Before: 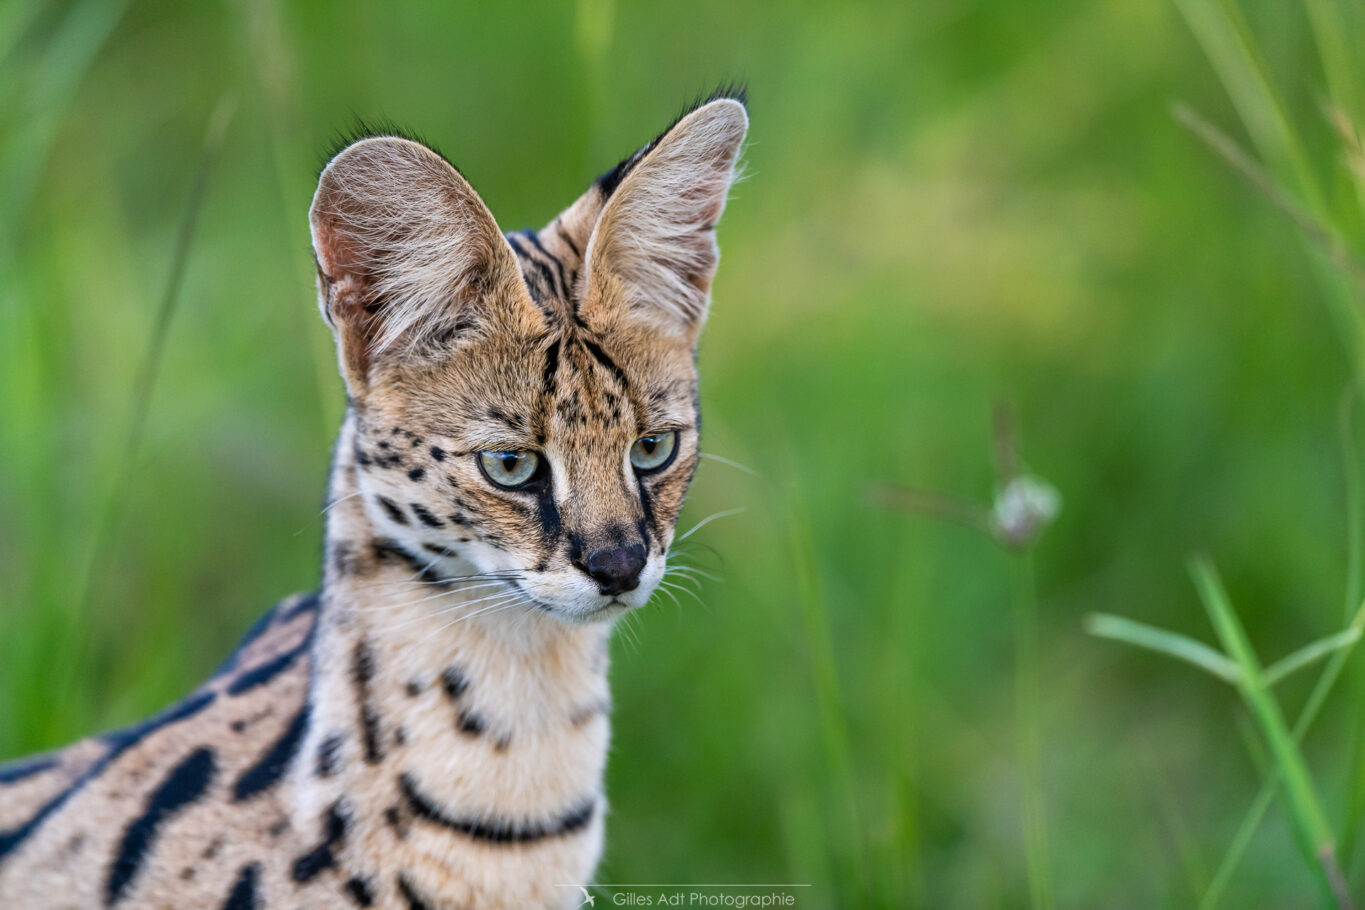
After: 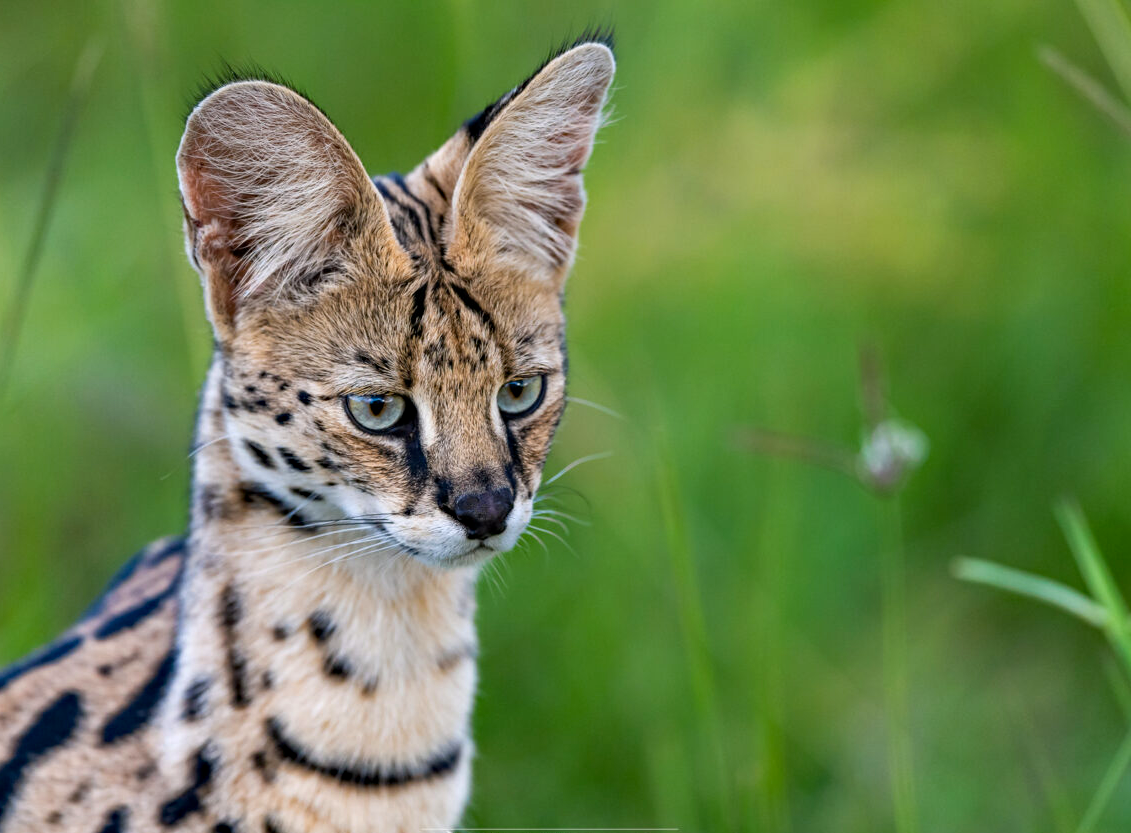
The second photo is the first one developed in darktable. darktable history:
shadows and highlights: shadows -30, highlights 30
crop: left 9.807%, top 6.259%, right 7.334%, bottom 2.177%
haze removal: compatibility mode true, adaptive false
